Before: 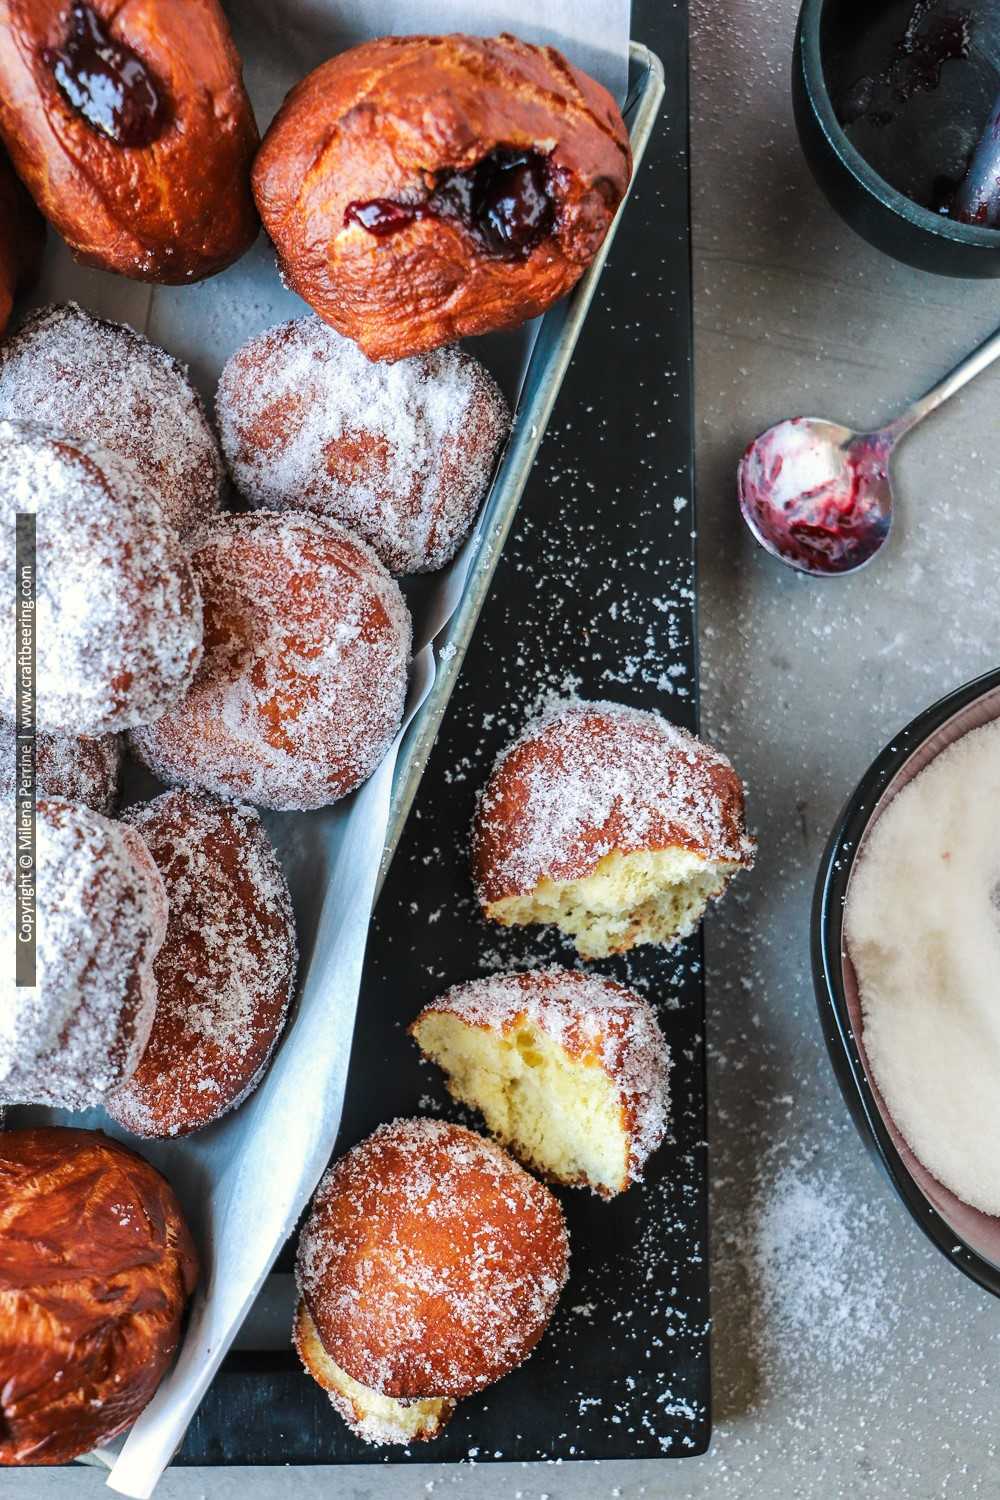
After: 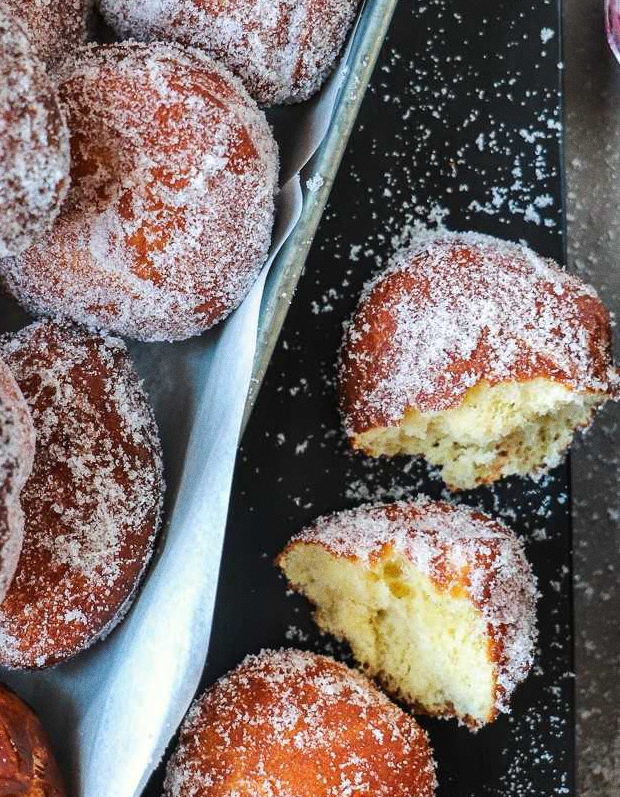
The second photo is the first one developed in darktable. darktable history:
grain: coarseness 0.09 ISO
crop: left 13.312%, top 31.28%, right 24.627%, bottom 15.582%
